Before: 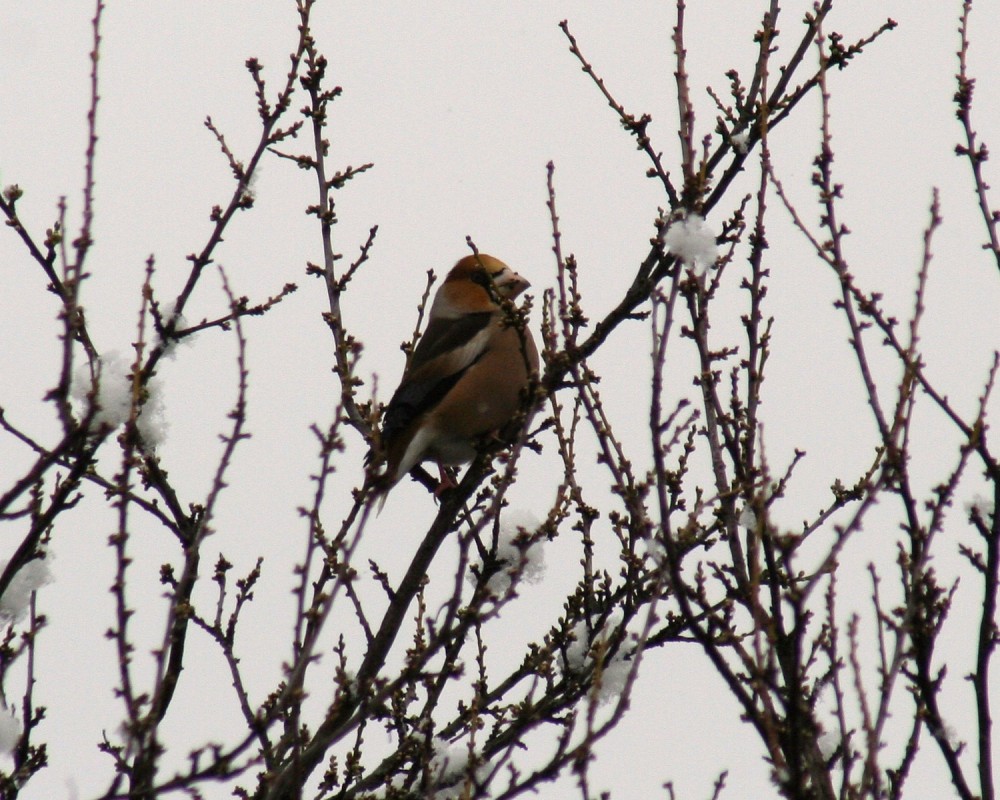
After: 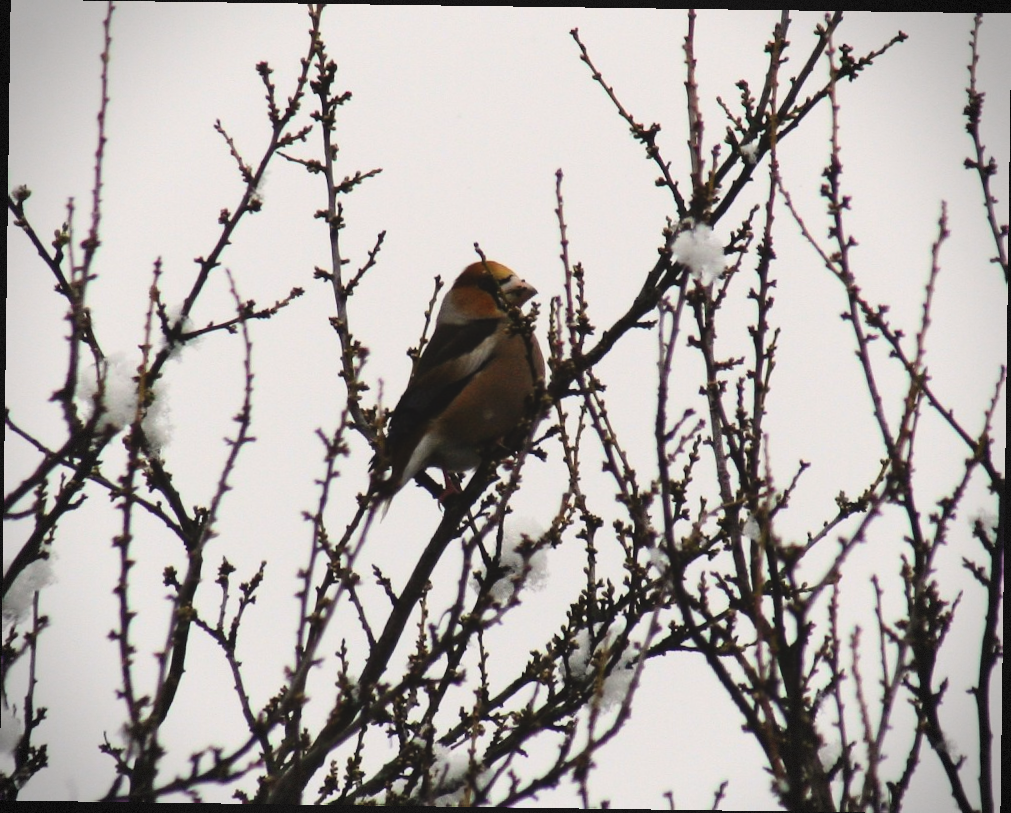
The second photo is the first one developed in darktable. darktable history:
vignetting: dithering 8-bit output, unbound false
base curve: curves: ch0 [(0, 0) (0.557, 0.834) (1, 1)]
tone curve: curves: ch0 [(0, 0.023) (0.132, 0.075) (0.241, 0.178) (0.487, 0.491) (0.782, 0.8) (1, 0.989)]; ch1 [(0, 0) (0.396, 0.369) (0.467, 0.454) (0.498, 0.5) (0.518, 0.517) (0.57, 0.586) (0.619, 0.663) (0.692, 0.744) (1, 1)]; ch2 [(0, 0) (0.427, 0.416) (0.483, 0.481) (0.503, 0.503) (0.526, 0.527) (0.563, 0.573) (0.632, 0.667) (0.705, 0.737) (0.985, 0.966)], color space Lab, independent channels
exposure: black level correction -0.015, exposure -0.5 EV, compensate highlight preservation false
rotate and perspective: rotation 0.8°, automatic cropping off
